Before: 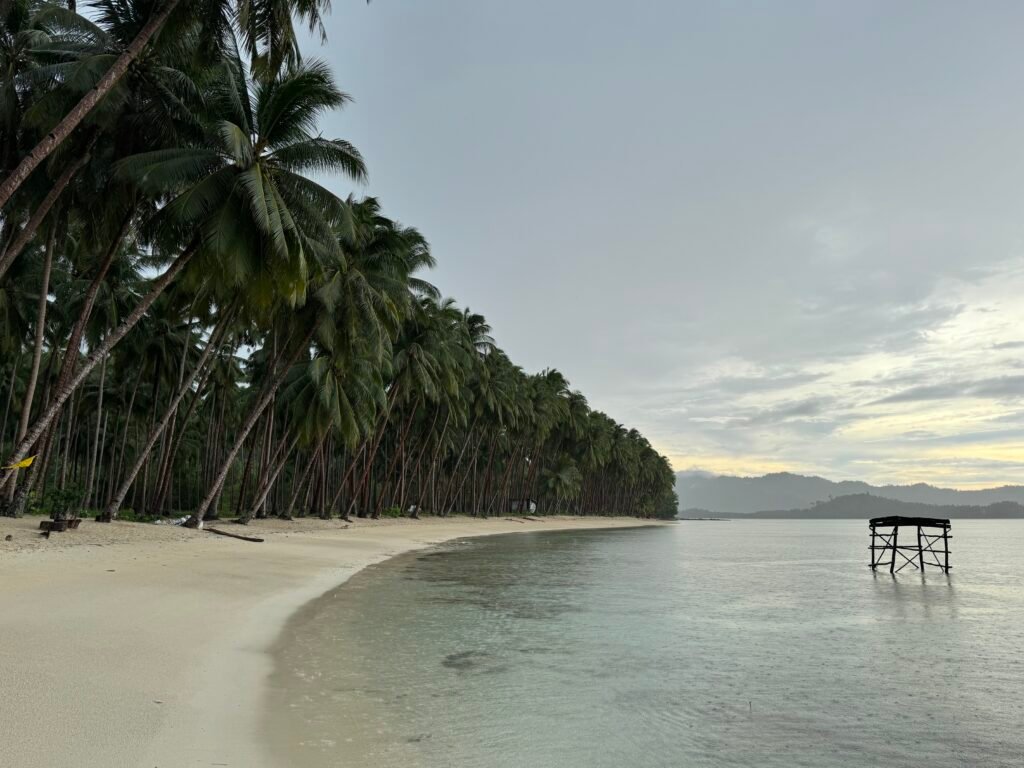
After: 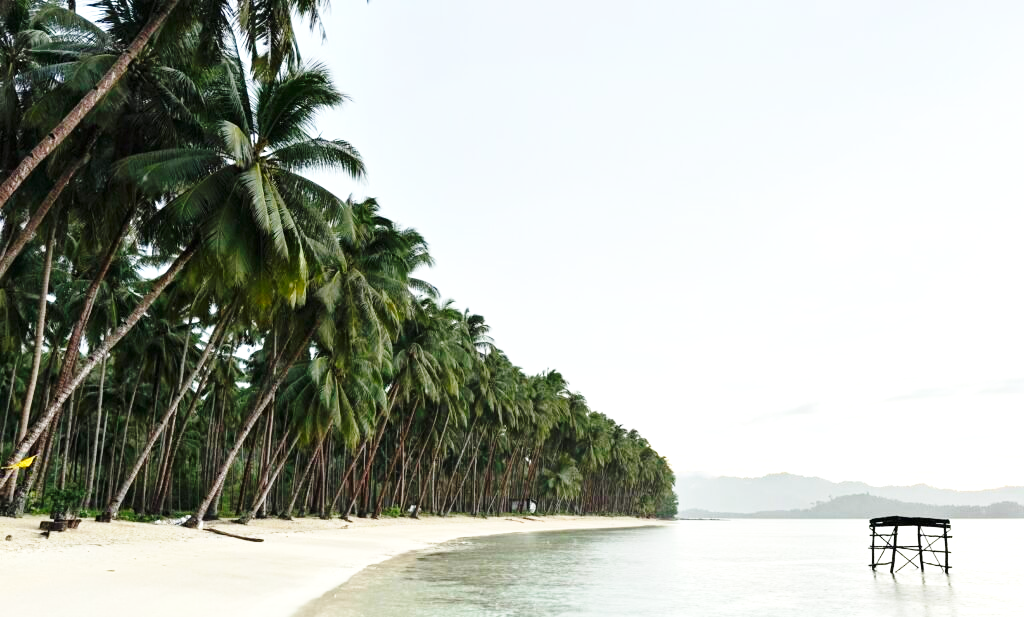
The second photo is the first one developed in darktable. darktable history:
crop: bottom 19.557%
exposure: black level correction 0, exposure 1 EV, compensate highlight preservation false
base curve: curves: ch0 [(0, 0) (0.028, 0.03) (0.121, 0.232) (0.46, 0.748) (0.859, 0.968) (1, 1)], preserve colors none
